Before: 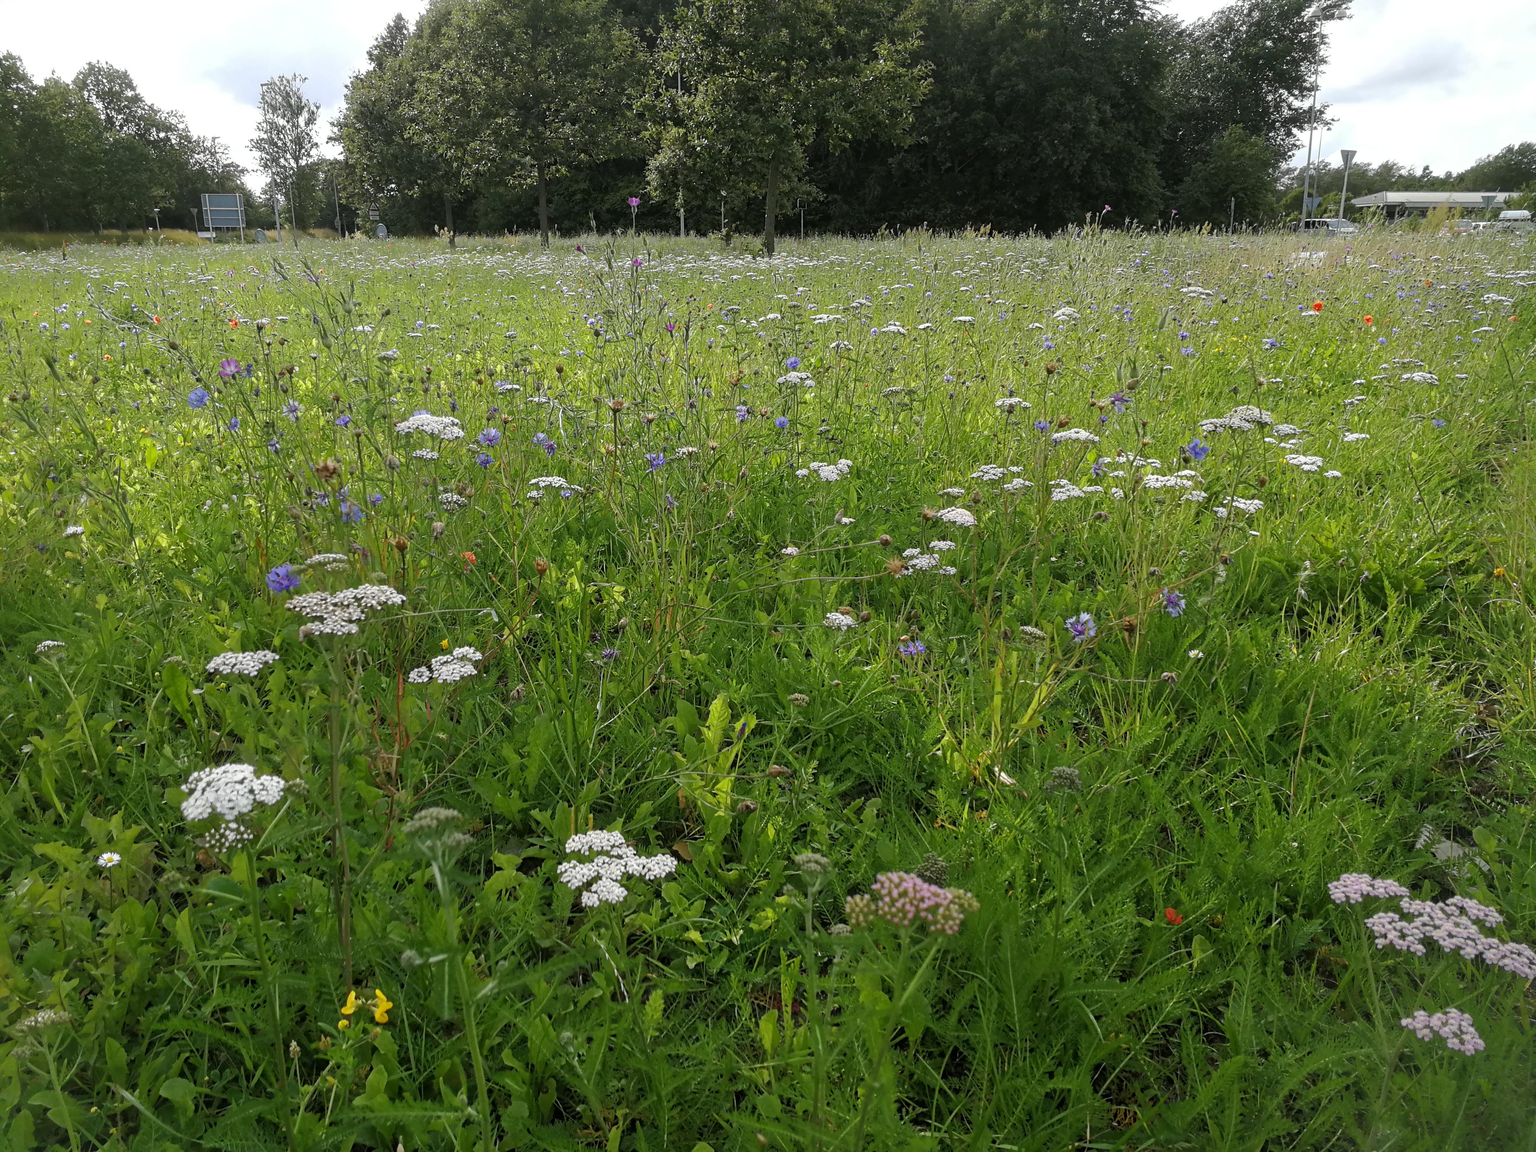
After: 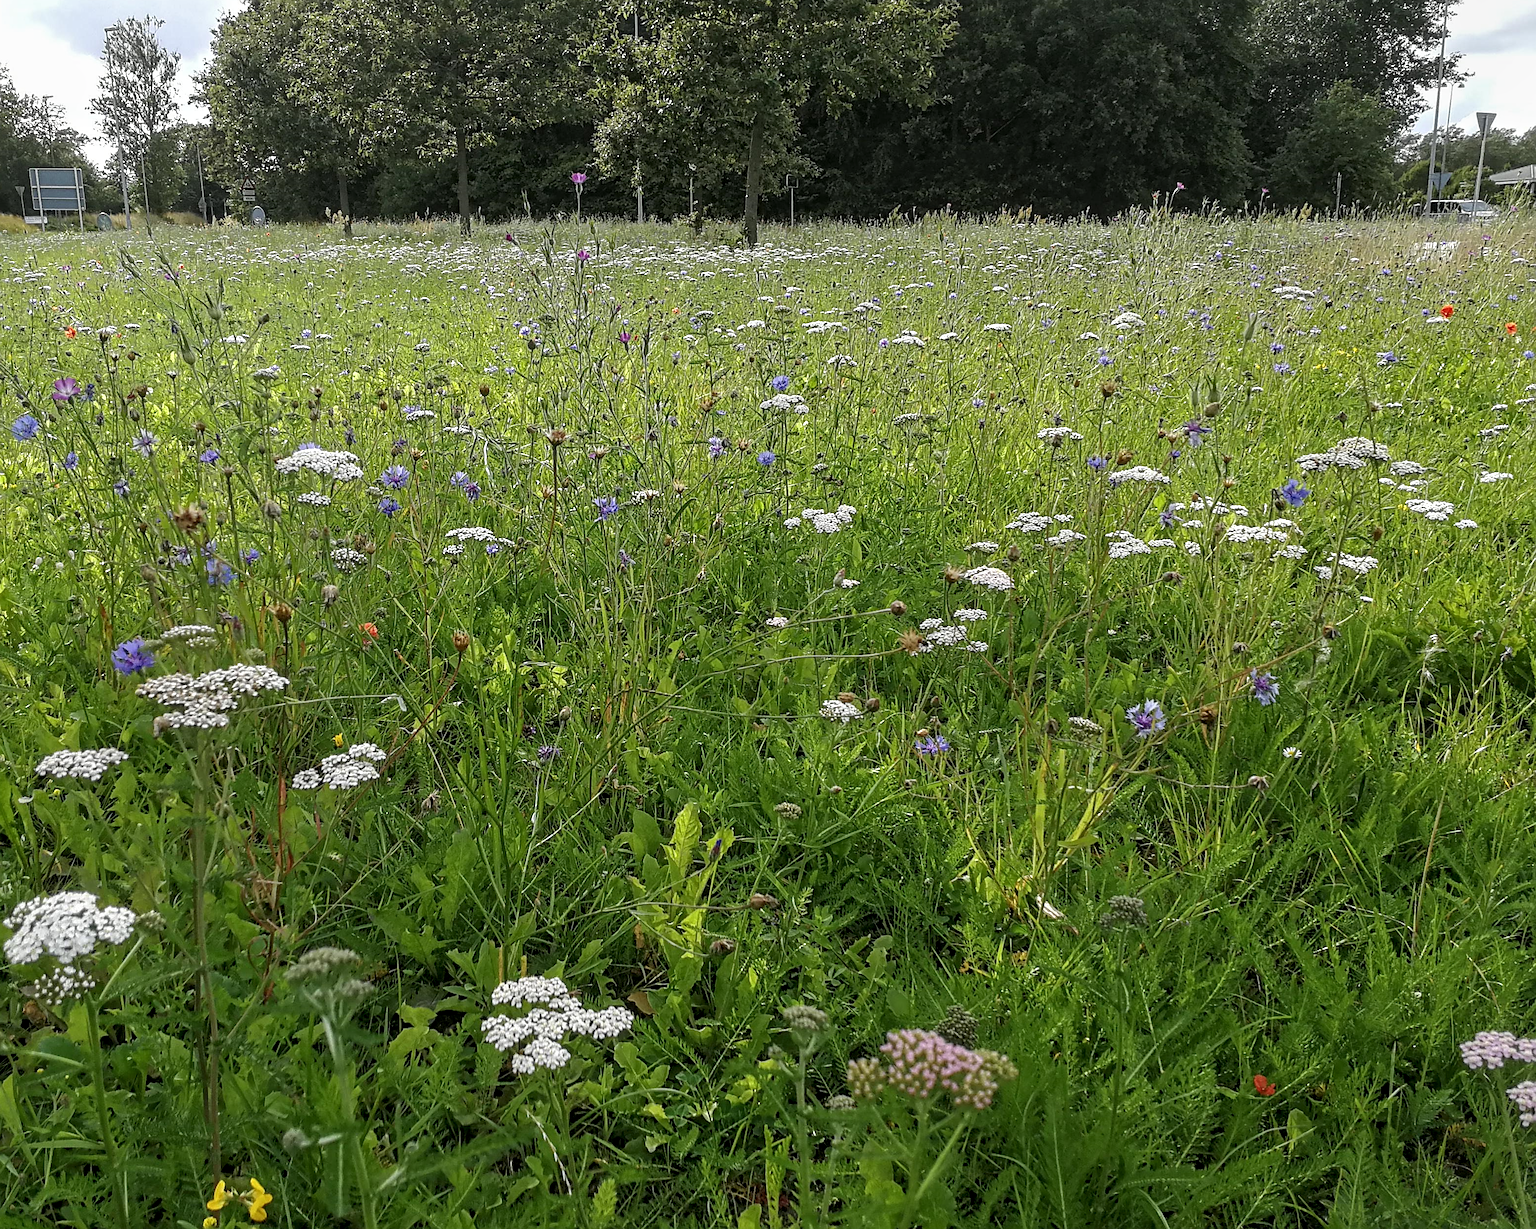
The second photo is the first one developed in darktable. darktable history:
sharpen: on, module defaults
crop: left 11.636%, top 5.357%, right 9.593%, bottom 10.591%
local contrast: on, module defaults
contrast equalizer: octaves 7, y [[0.5, 0.542, 0.583, 0.625, 0.667, 0.708], [0.5 ×6], [0.5 ×6], [0 ×6], [0 ×6]], mix 0.146
